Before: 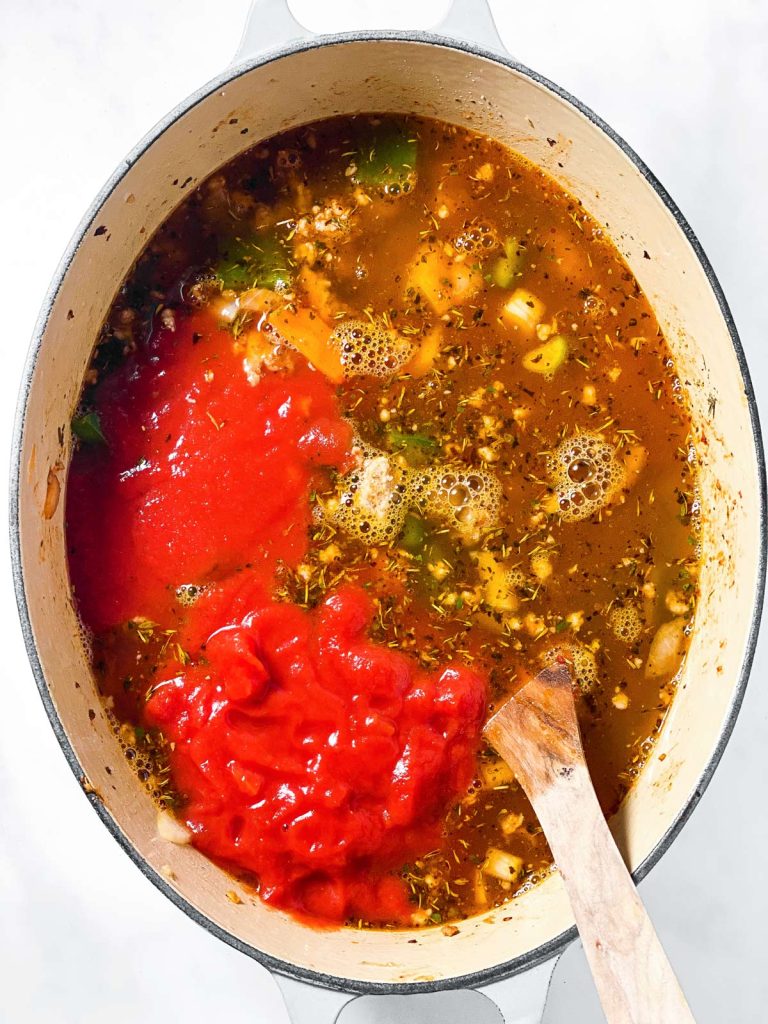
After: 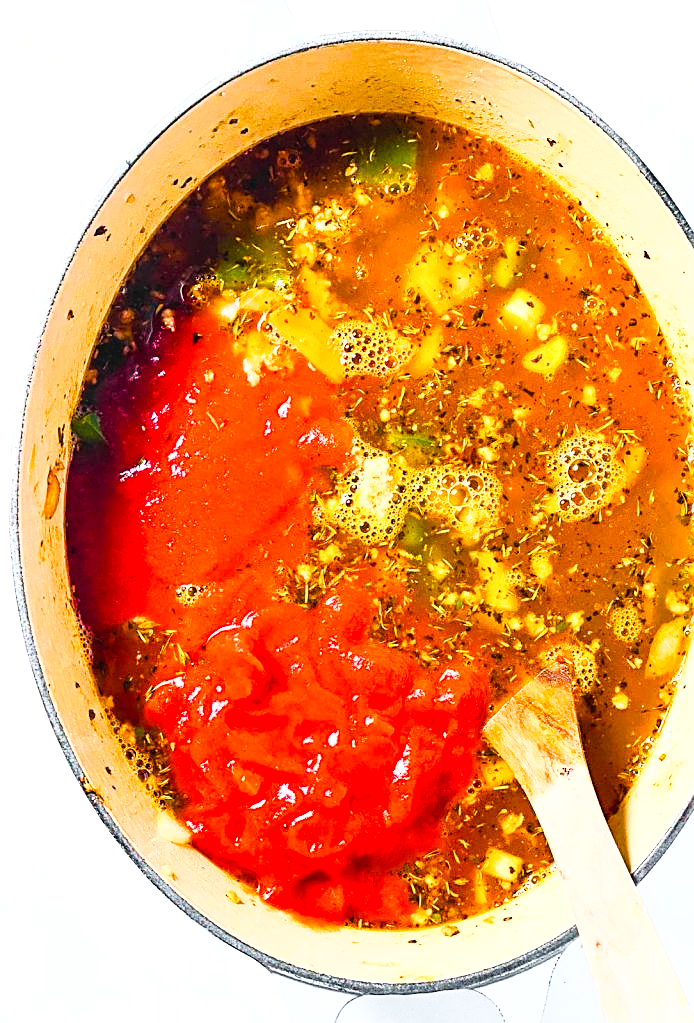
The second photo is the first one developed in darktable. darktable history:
base curve: curves: ch0 [(0, 0) (0.012, 0.01) (0.073, 0.168) (0.31, 0.711) (0.645, 0.957) (1, 1)]
shadows and highlights: radius 125.02, shadows 21.2, highlights -22.44, low approximation 0.01
sharpen: on, module defaults
exposure: black level correction -0.005, exposure 0.051 EV, compensate exposure bias true, compensate highlight preservation false
velvia: on, module defaults
crop: right 9.521%, bottom 0.033%
levels: levels [0, 0.498, 0.996]
color balance rgb: linear chroma grading › global chroma 14.766%, perceptual saturation grading › global saturation 0.298%, perceptual saturation grading › highlights -17.008%, perceptual saturation grading › mid-tones 32.643%, perceptual saturation grading › shadows 50.499%, global vibrance 14.227%
